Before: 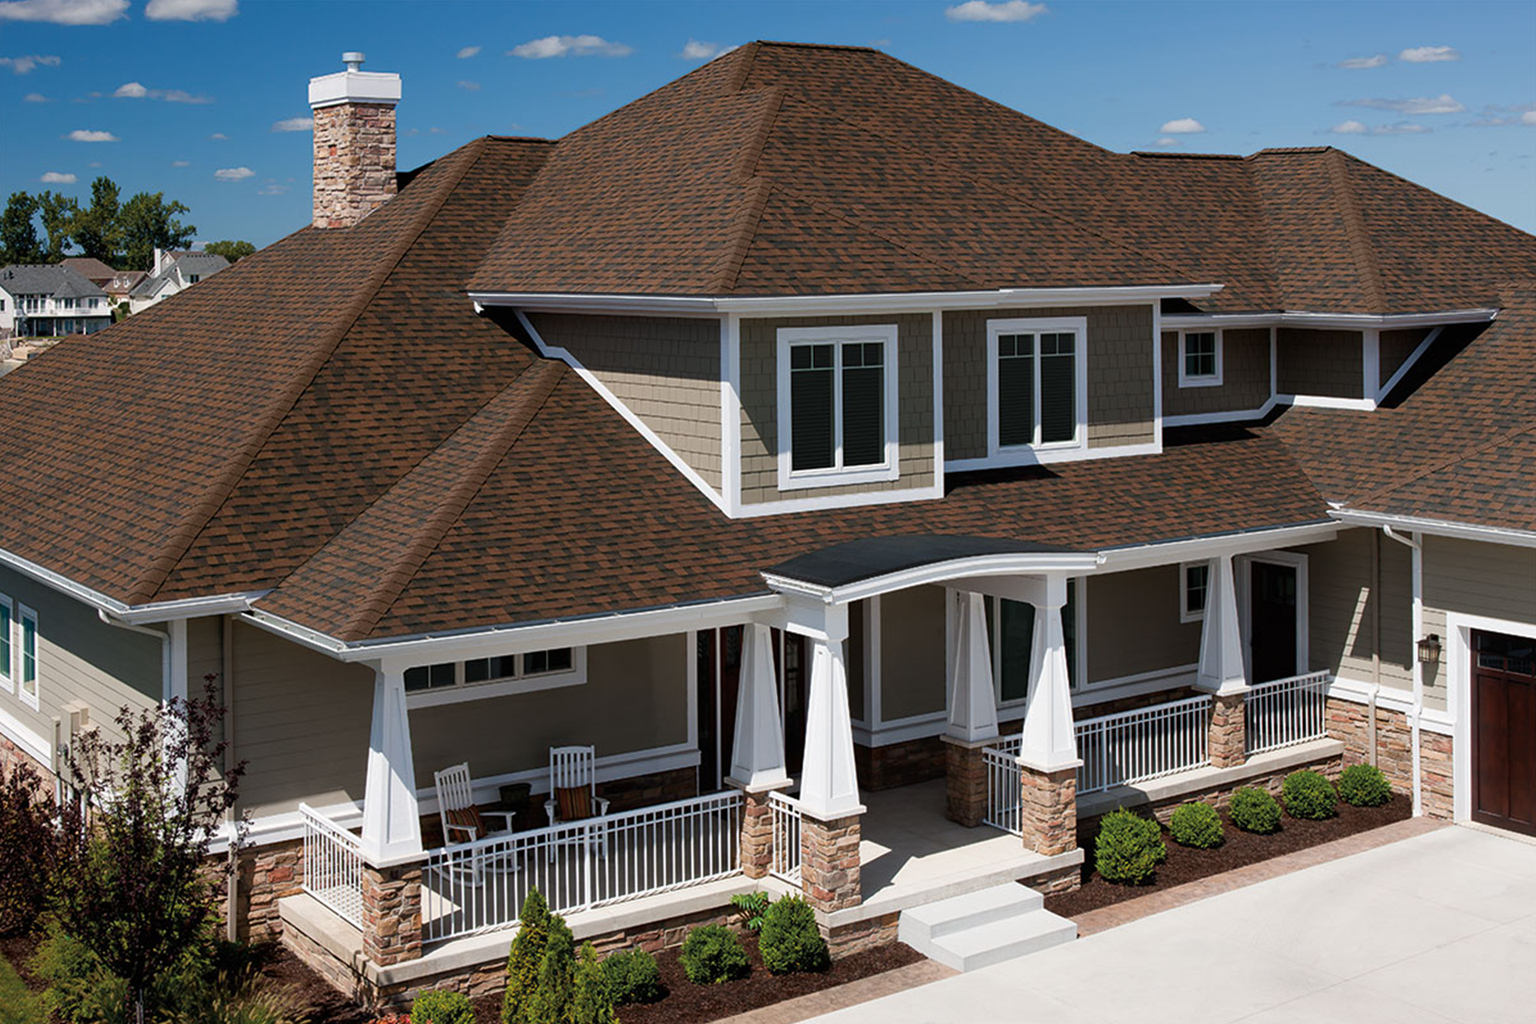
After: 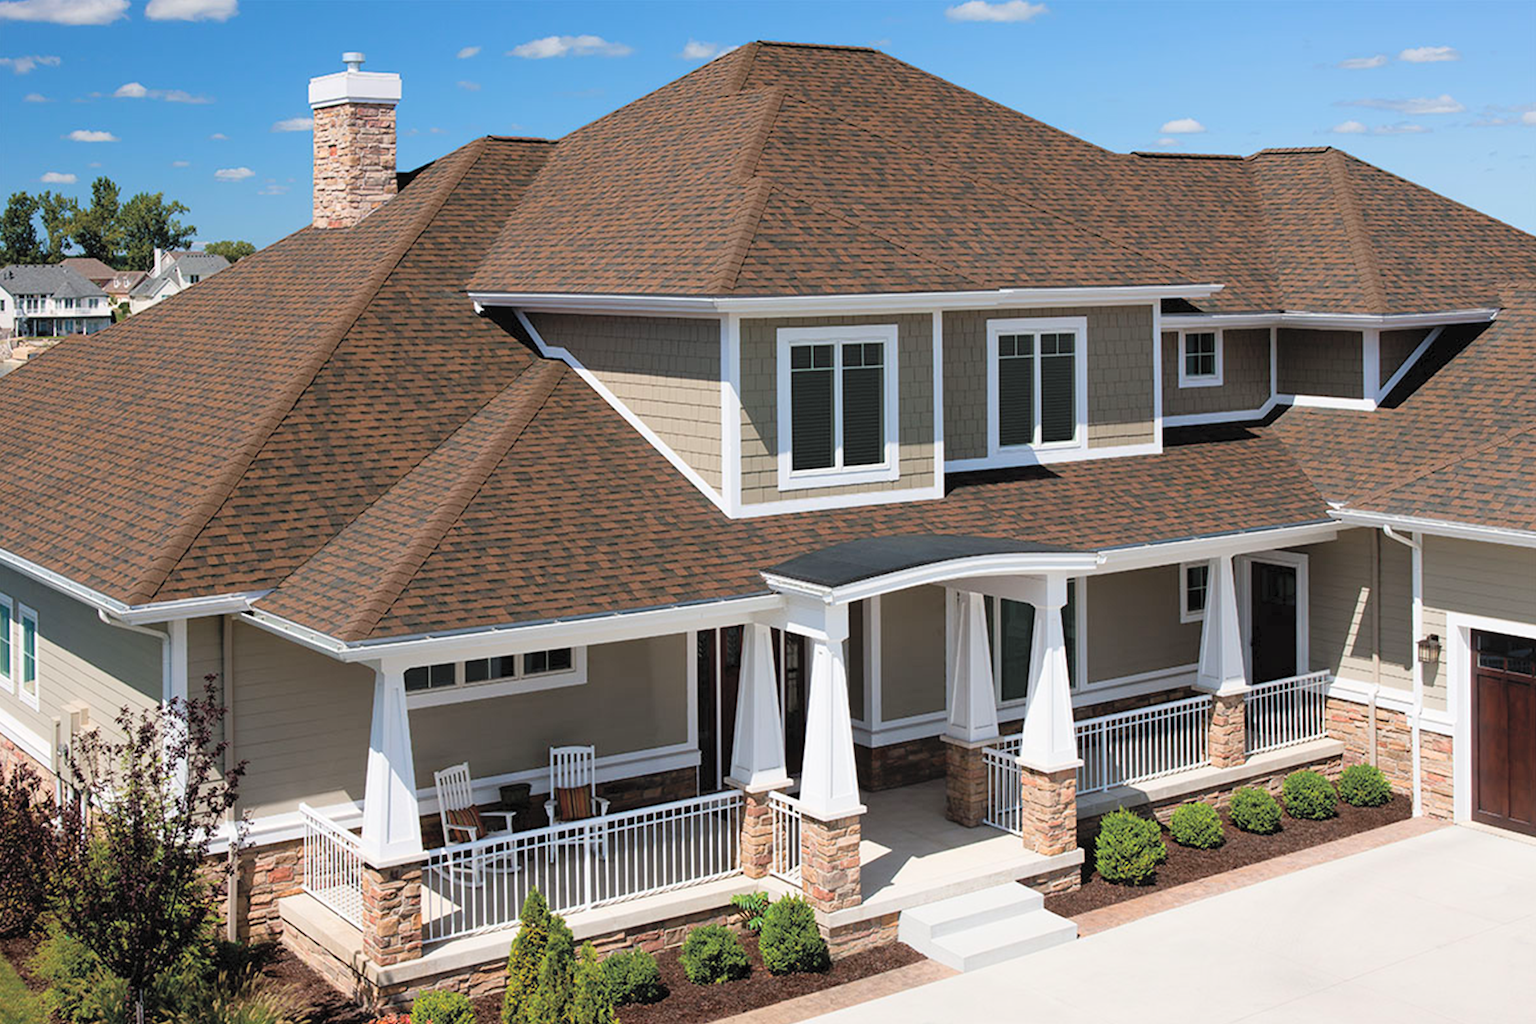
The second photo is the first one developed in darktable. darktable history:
contrast brightness saturation: contrast 0.1, brightness 0.295, saturation 0.137
